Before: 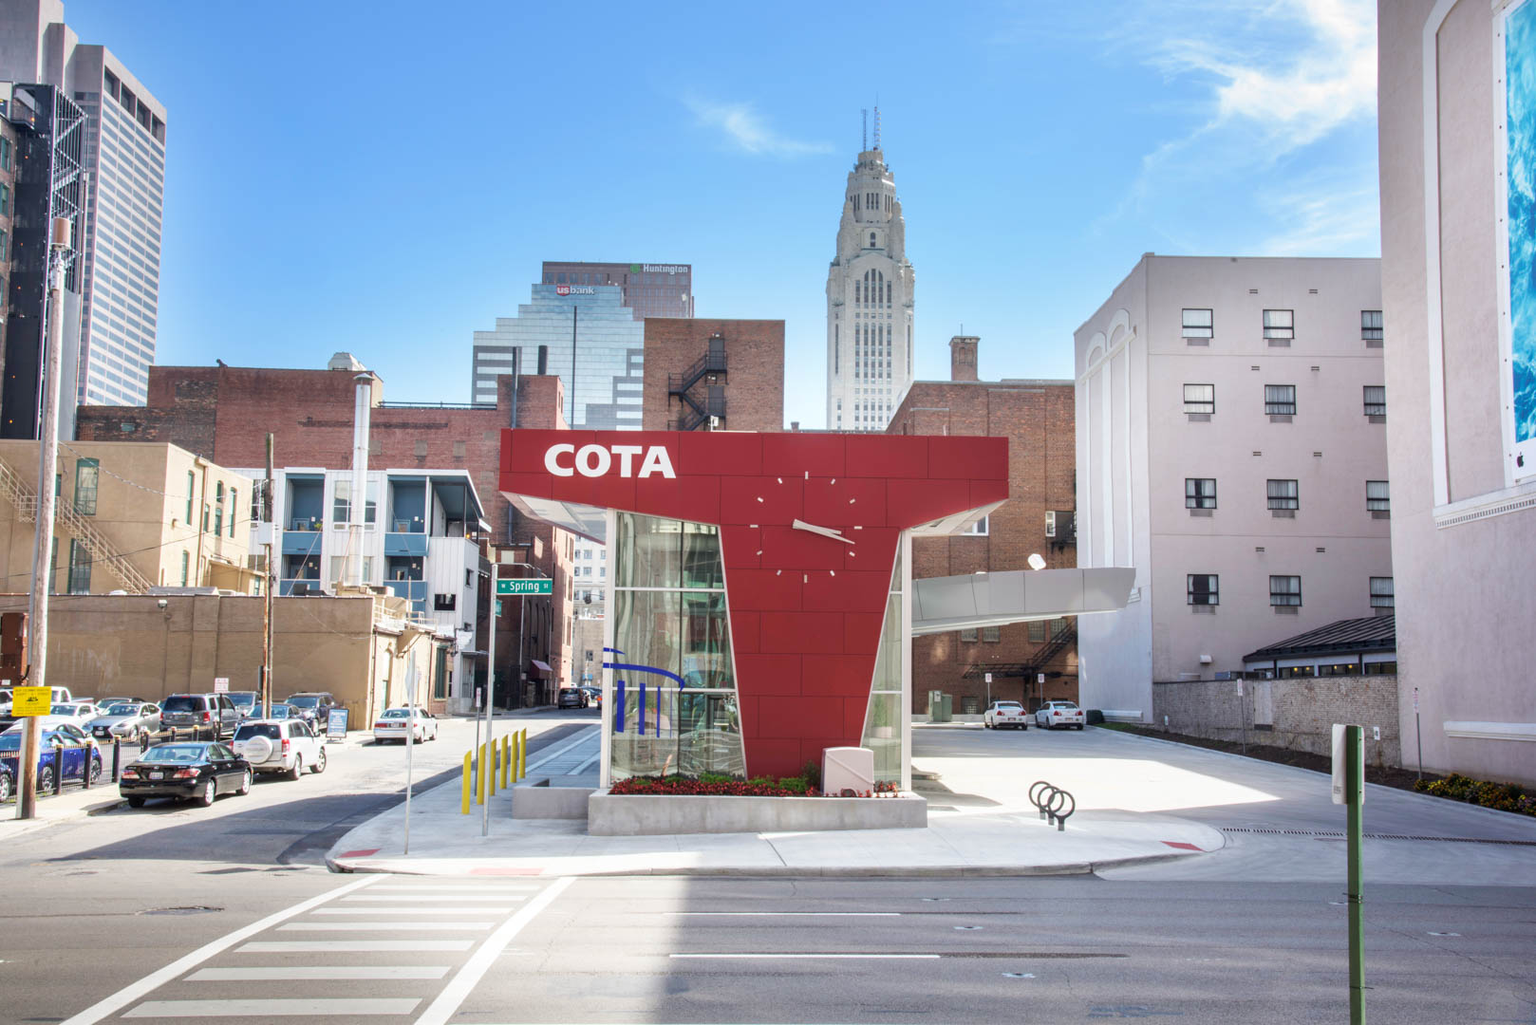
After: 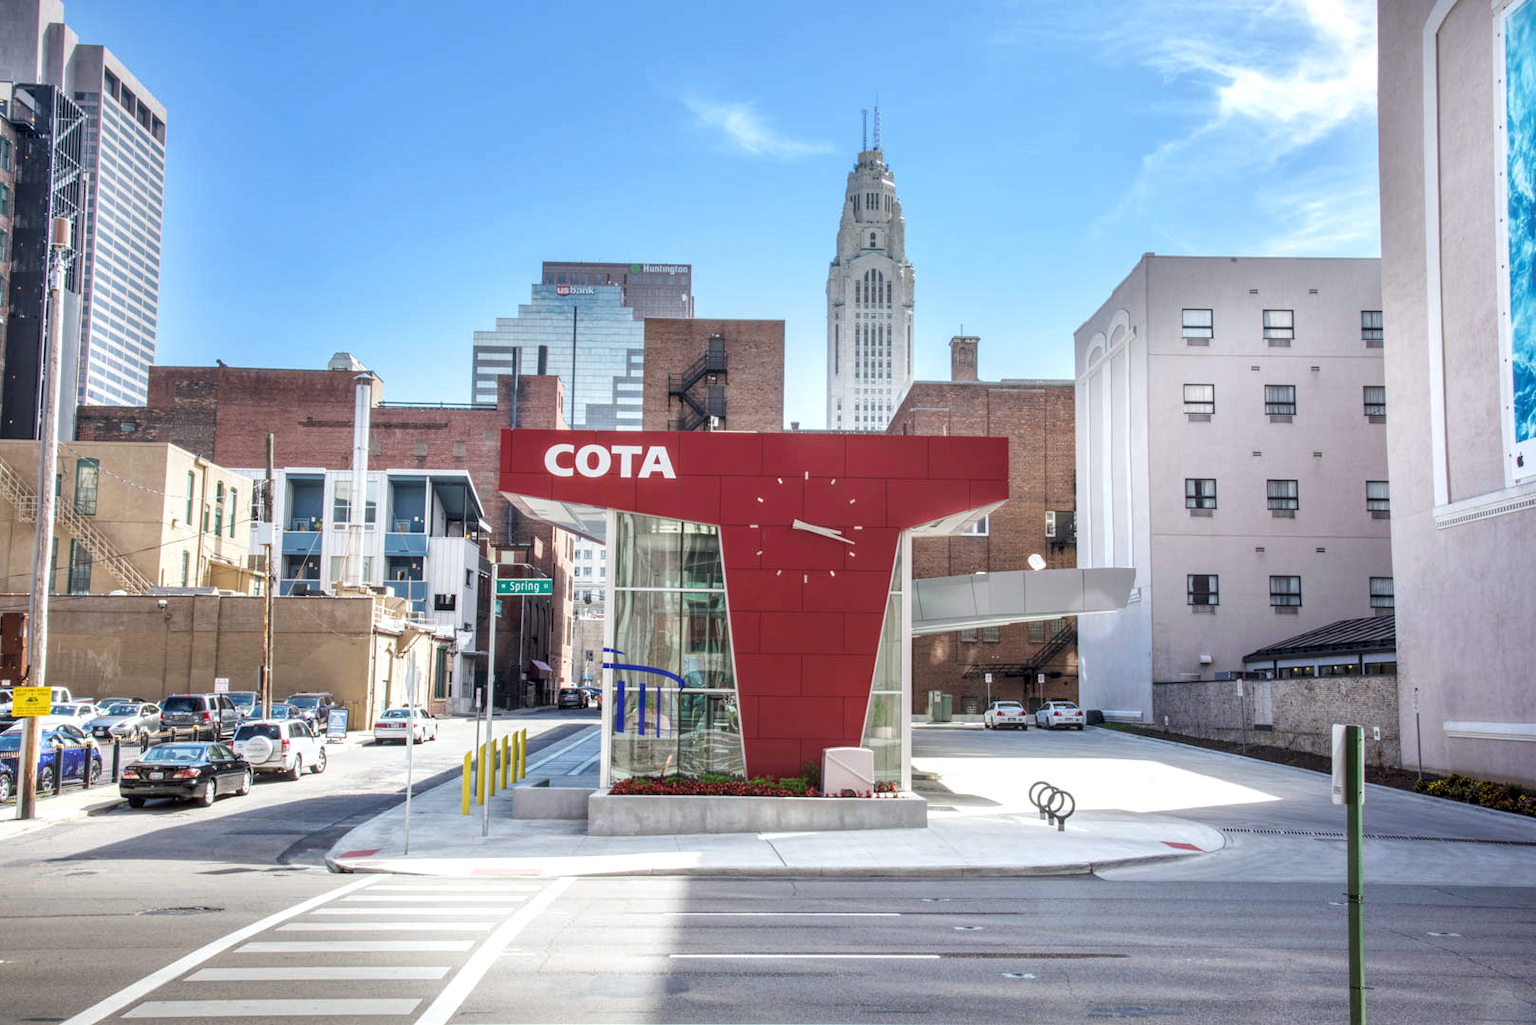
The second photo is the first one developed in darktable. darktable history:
local contrast: highlights 99%, shadows 86%, detail 160%, midtone range 0.2
white balance: red 0.986, blue 1.01
